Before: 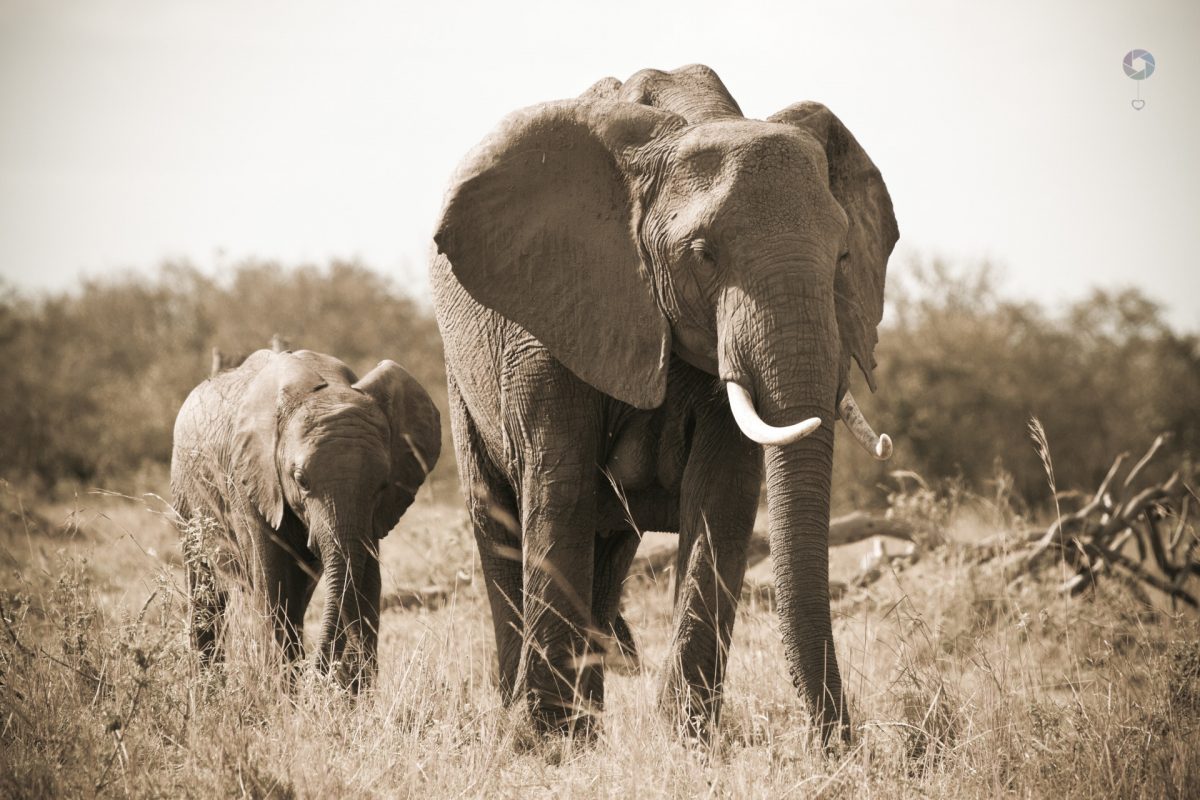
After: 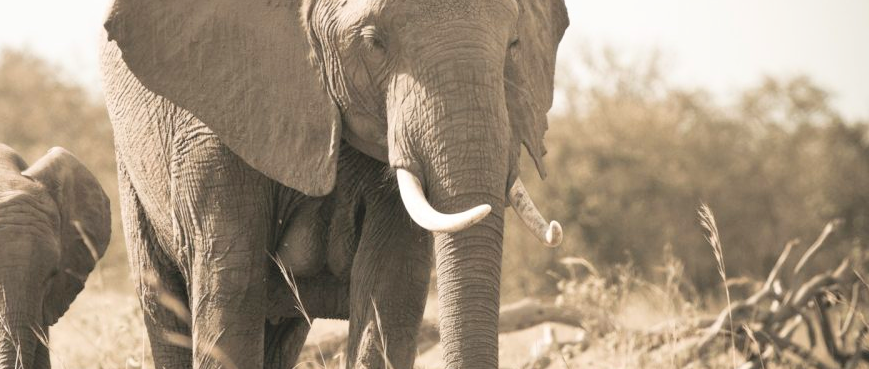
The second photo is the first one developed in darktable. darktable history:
crop and rotate: left 27.569%, top 26.813%, bottom 27.003%
contrast brightness saturation: contrast 0.103, brightness 0.315, saturation 0.15
